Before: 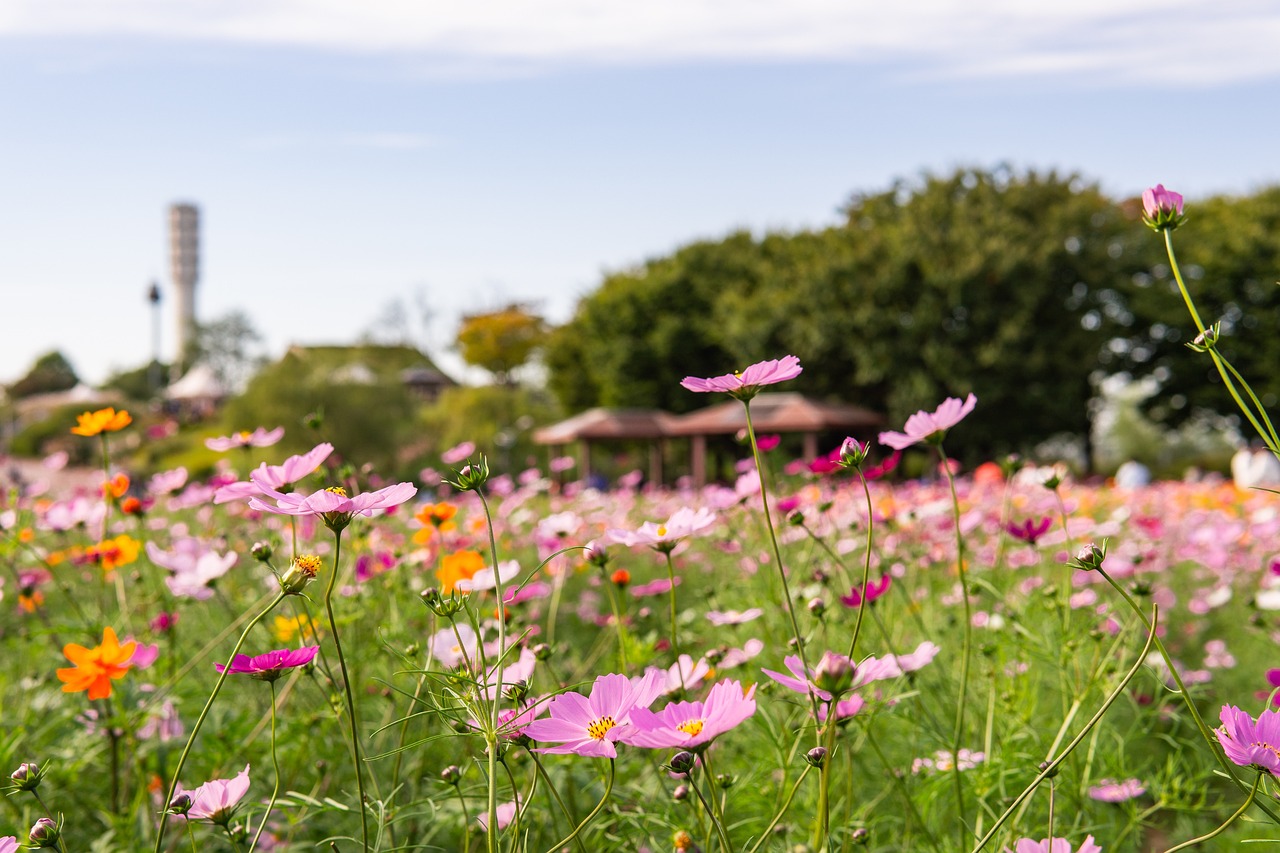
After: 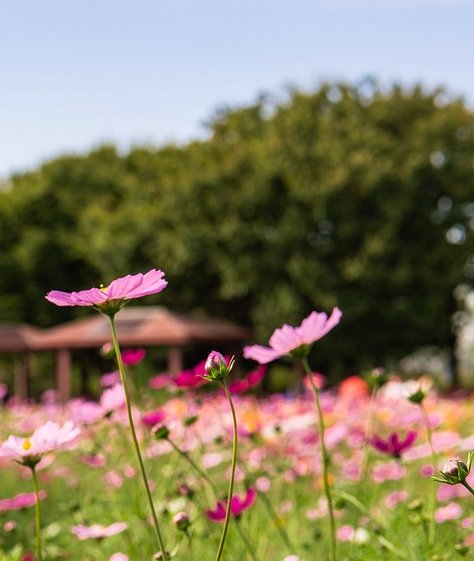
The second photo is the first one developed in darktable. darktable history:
crop and rotate: left 49.662%, top 10.084%, right 13.279%, bottom 24.032%
velvia: on, module defaults
